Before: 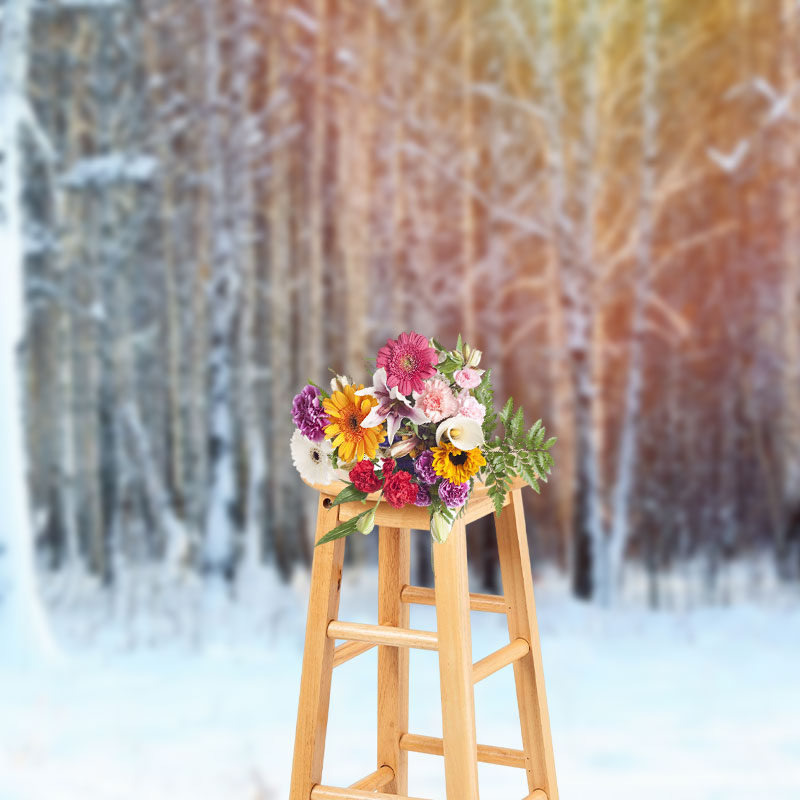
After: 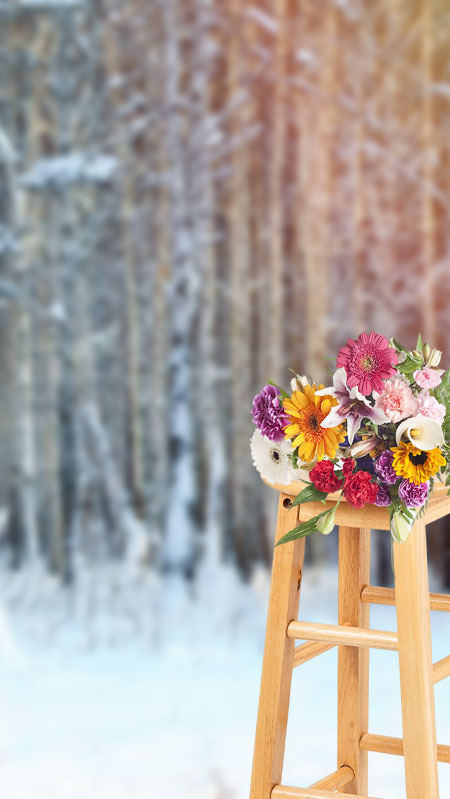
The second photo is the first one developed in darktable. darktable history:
crop: left 5.114%, right 38.589%
